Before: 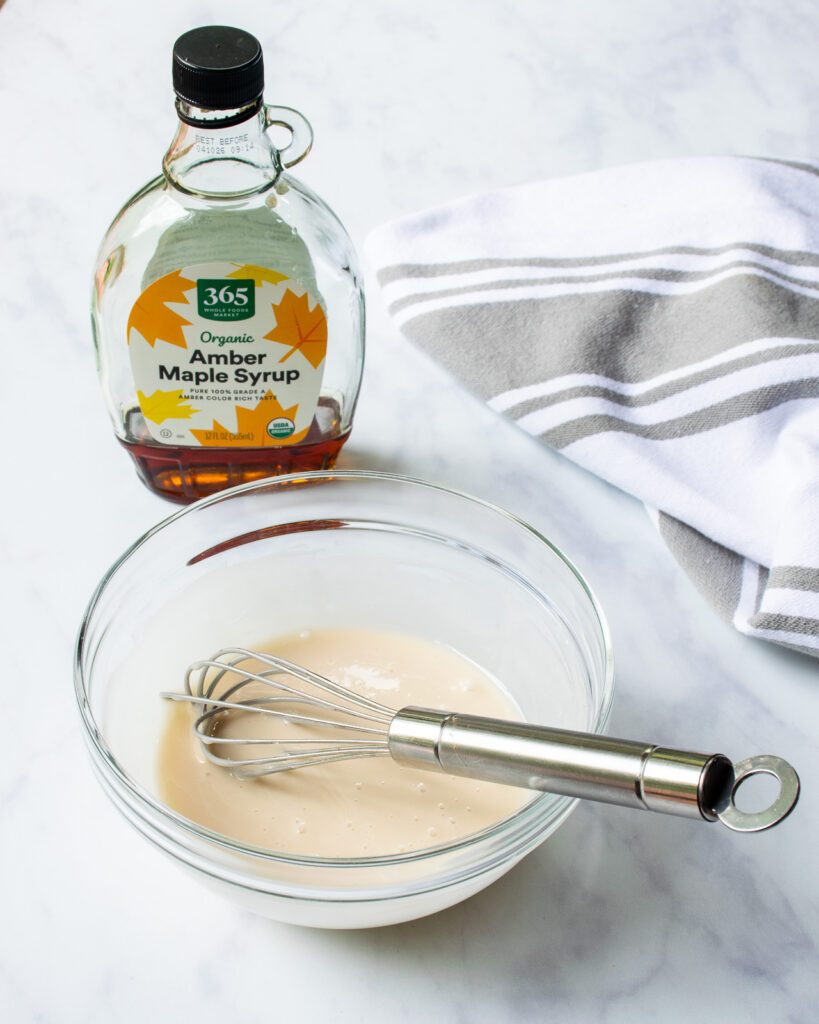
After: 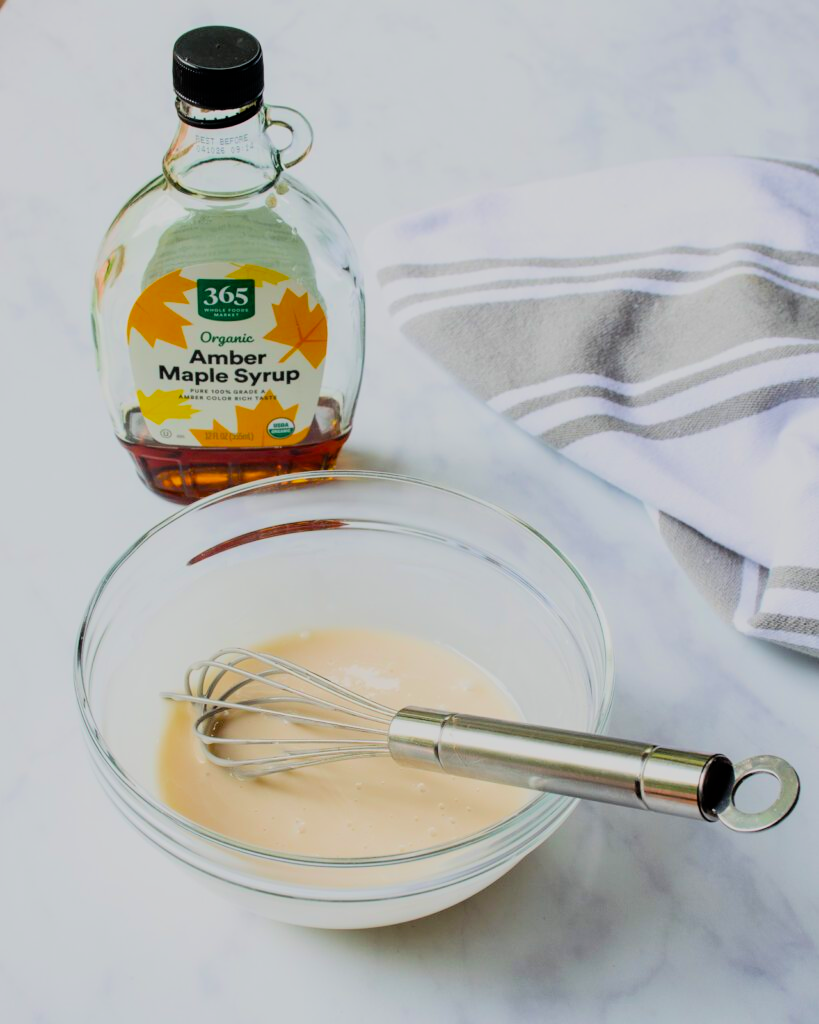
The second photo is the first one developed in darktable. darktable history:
color balance rgb: perceptual saturation grading › global saturation 19.762%, global vibrance 20%
filmic rgb: black relative exposure -7.41 EV, white relative exposure 4.84 EV, hardness 3.4, color science v6 (2022)
